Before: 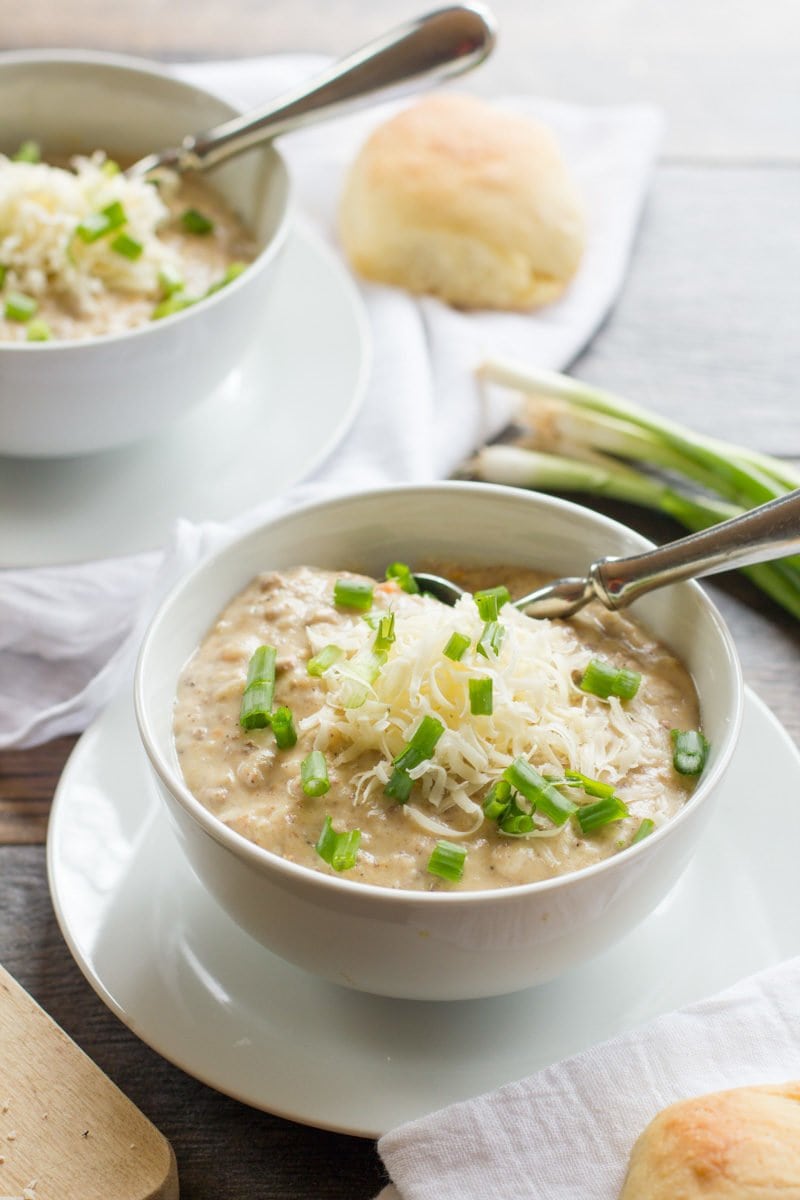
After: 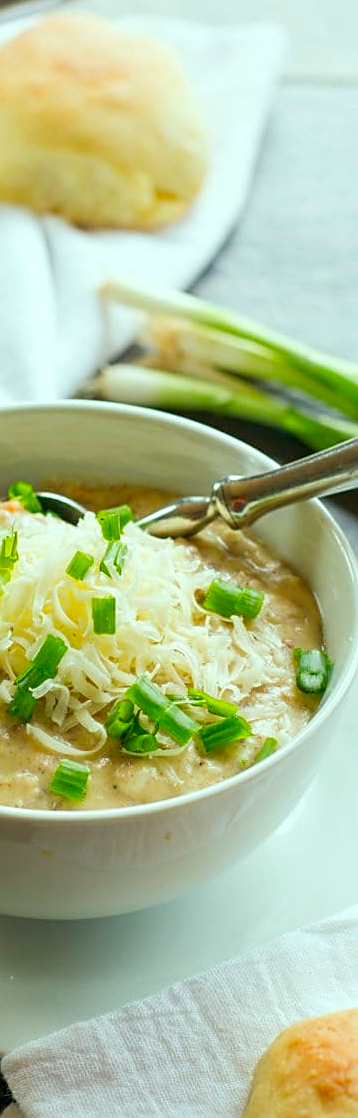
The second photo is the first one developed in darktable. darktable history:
color correction: highlights a* -7.51, highlights b* 1.02, shadows a* -3.78, saturation 1.43
sharpen: on, module defaults
crop: left 47.155%, top 6.794%, right 7.985%
local contrast: highlights 103%, shadows 101%, detail 119%, midtone range 0.2
